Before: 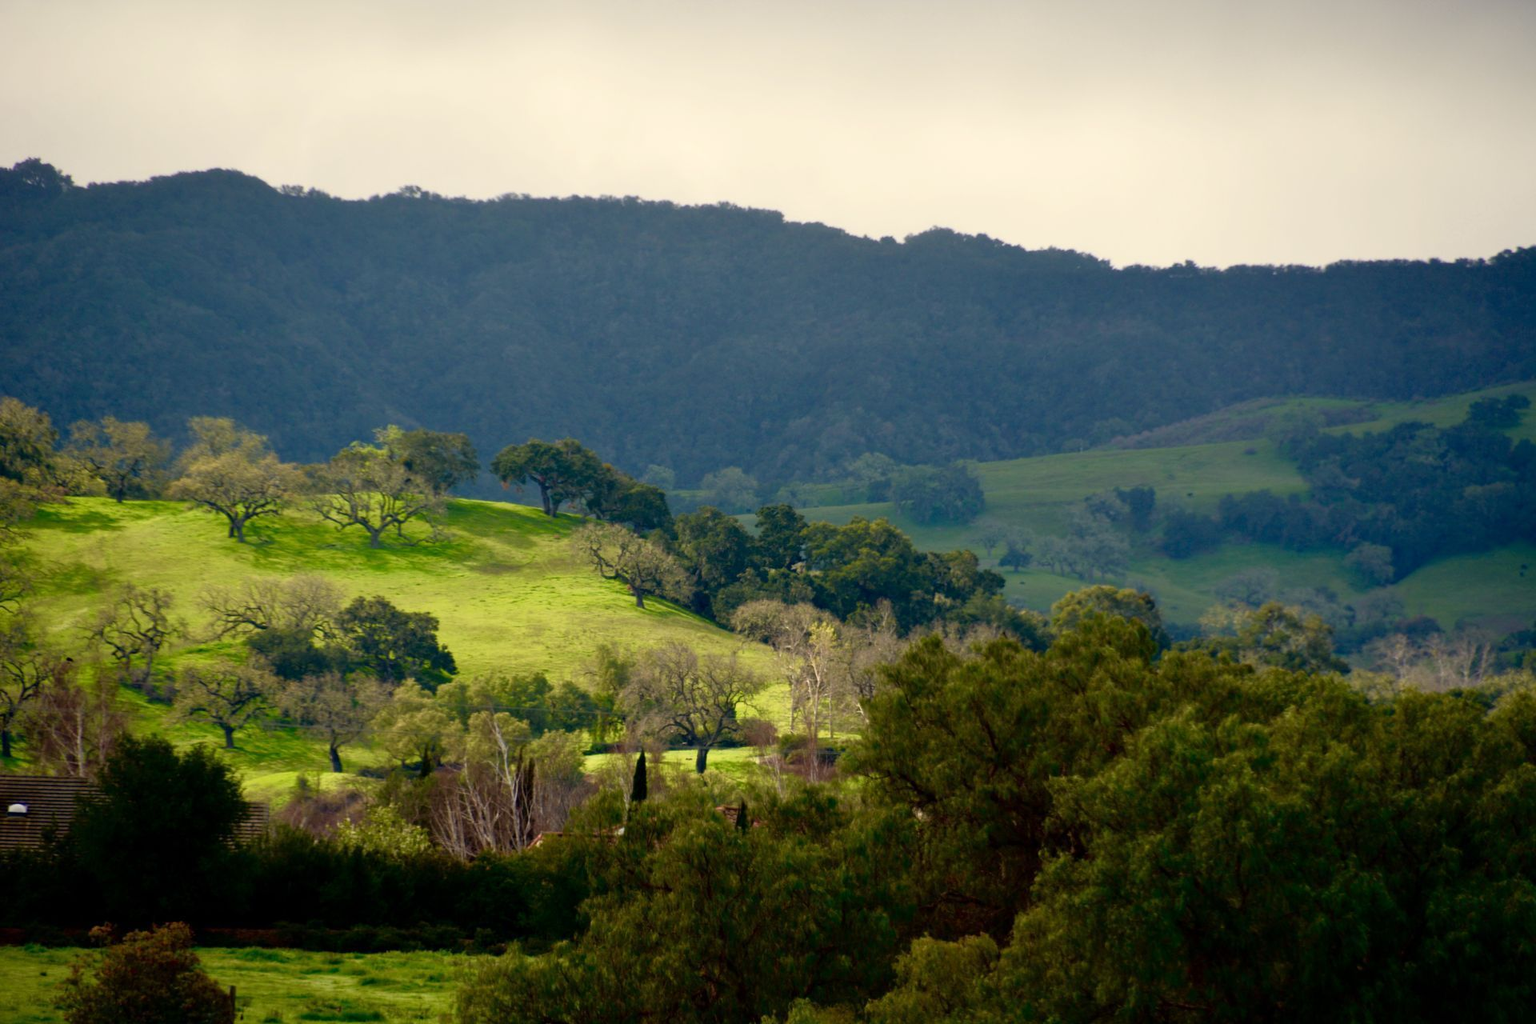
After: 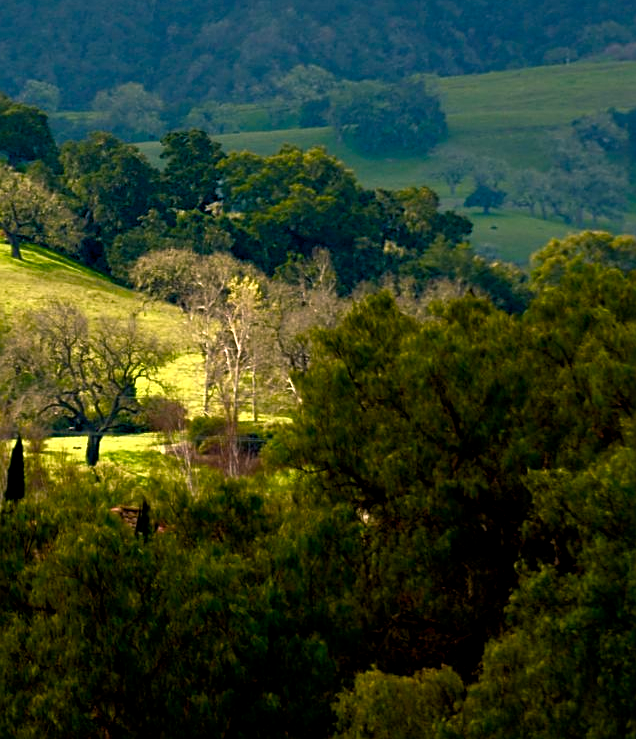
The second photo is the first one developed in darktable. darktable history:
crop: left 40.878%, top 39.176%, right 25.993%, bottom 3.081%
color balance rgb: shadows lift › chroma 2%, shadows lift › hue 185.64°, power › luminance 1.48%, highlights gain › chroma 3%, highlights gain › hue 54.51°, global offset › luminance -0.4%, perceptual saturation grading › highlights -18.47%, perceptual saturation grading › mid-tones 6.62%, perceptual saturation grading › shadows 28.22%, perceptual brilliance grading › highlights 15.68%, perceptual brilliance grading › shadows -14.29%, global vibrance 25.96%, contrast 6.45%
sharpen: on, module defaults
